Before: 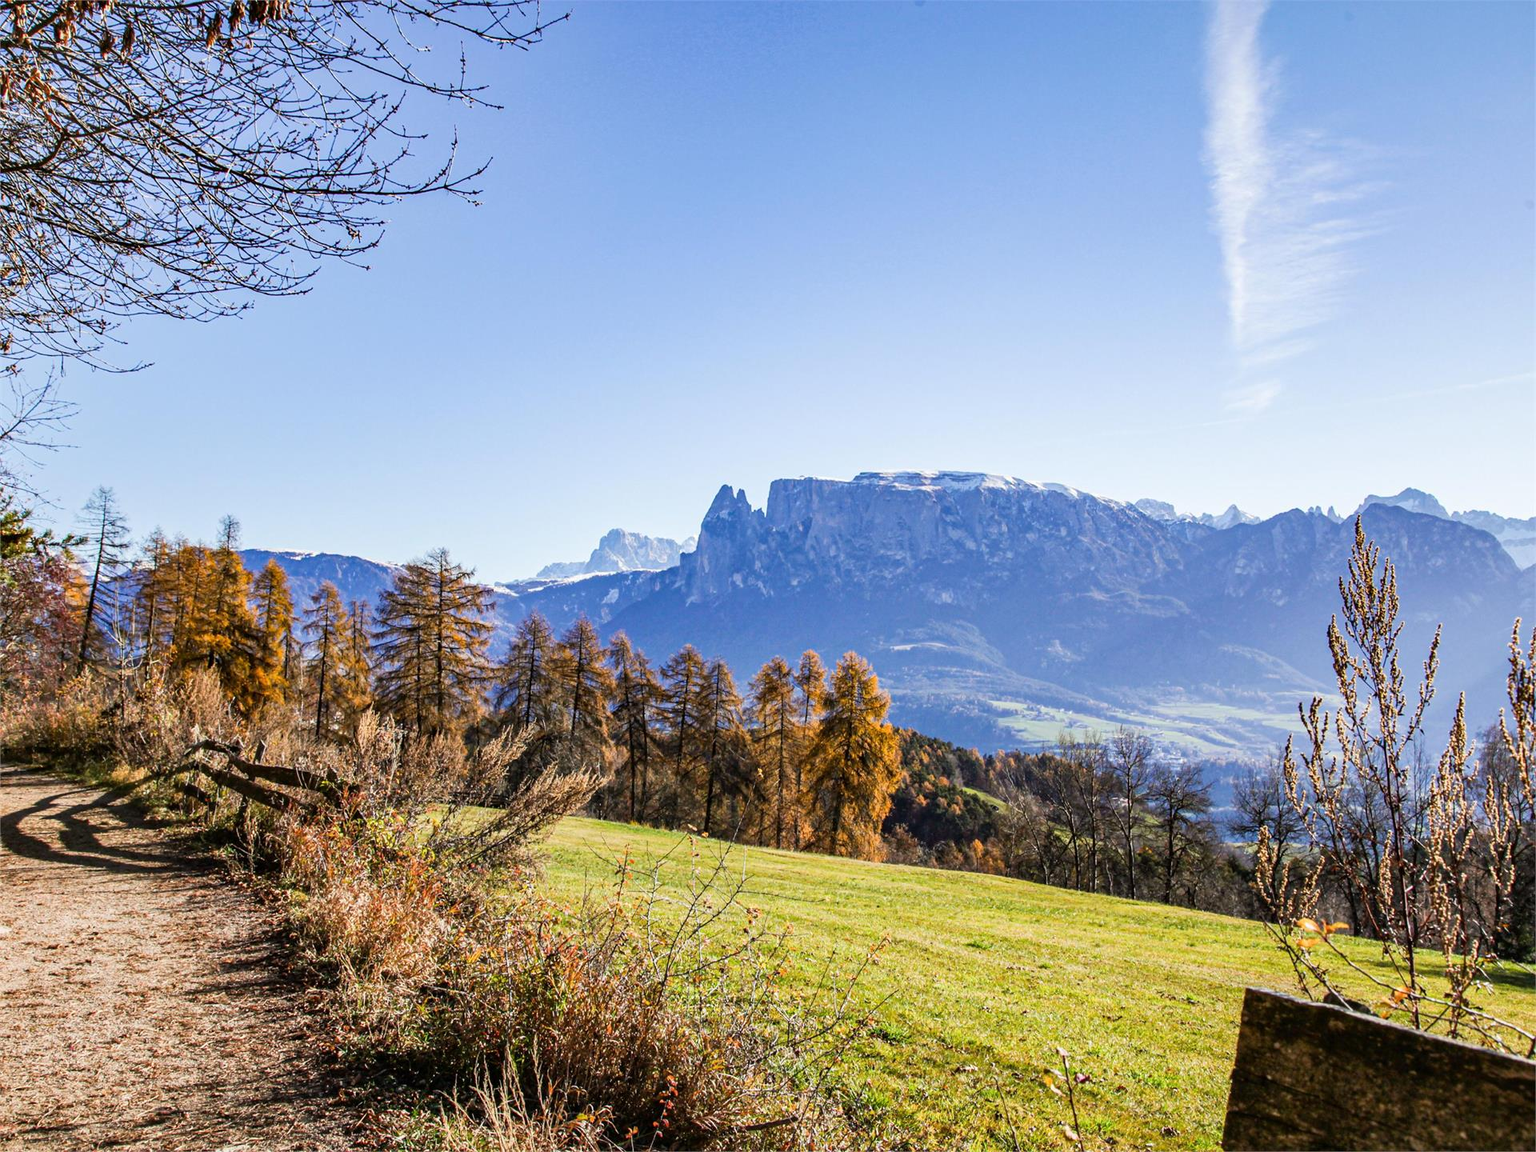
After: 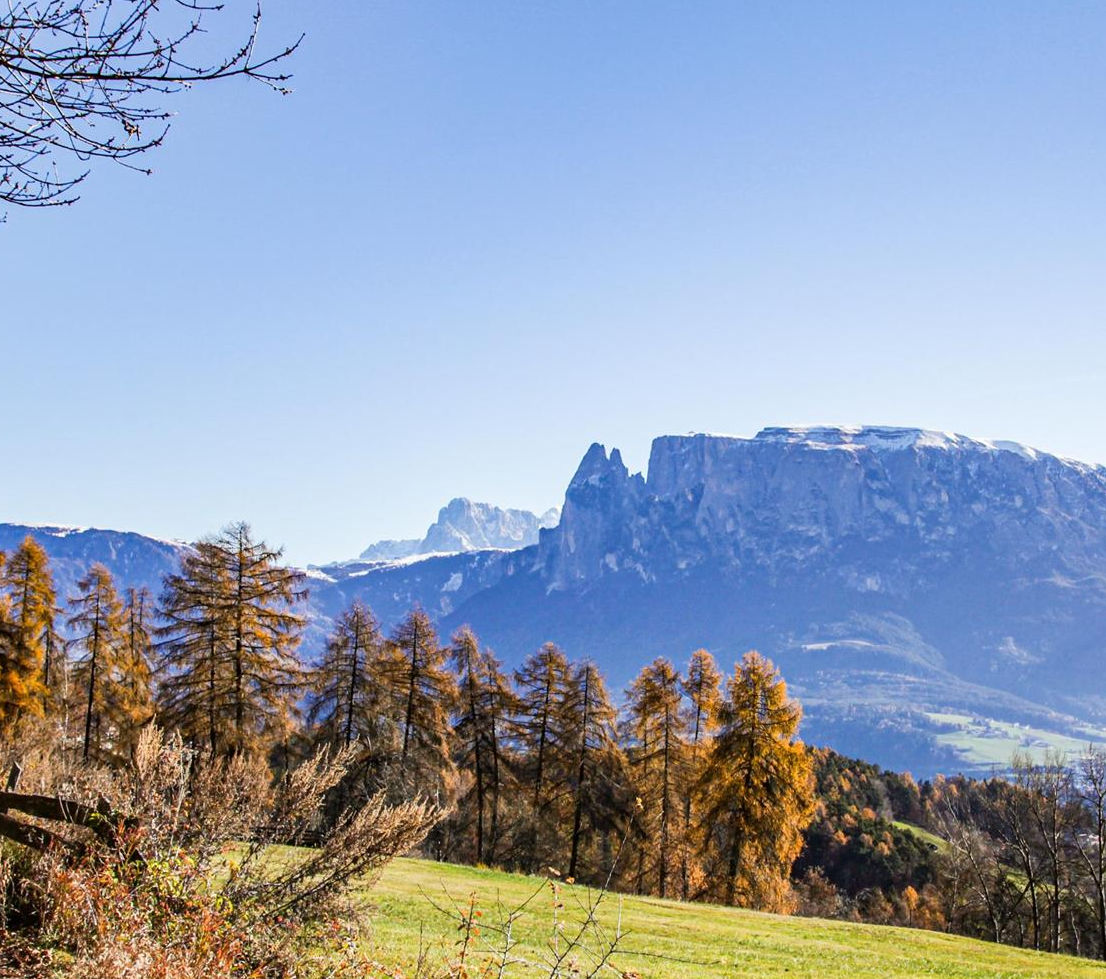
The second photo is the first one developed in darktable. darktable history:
crop: left 16.246%, top 11.361%, right 26.112%, bottom 20.586%
